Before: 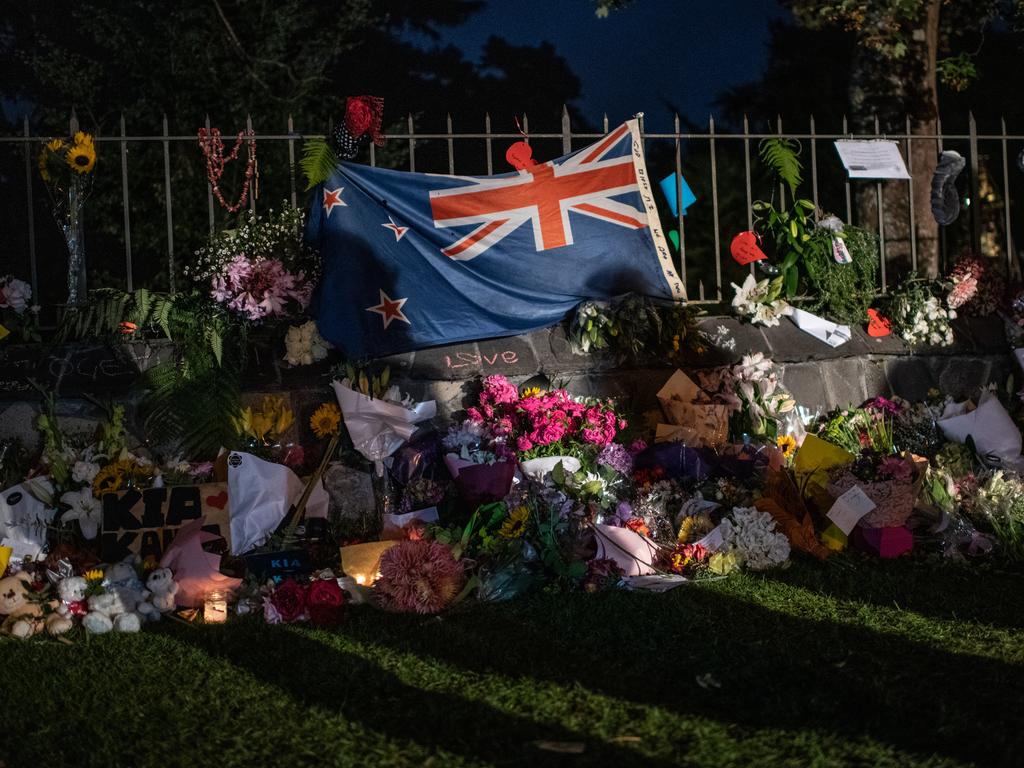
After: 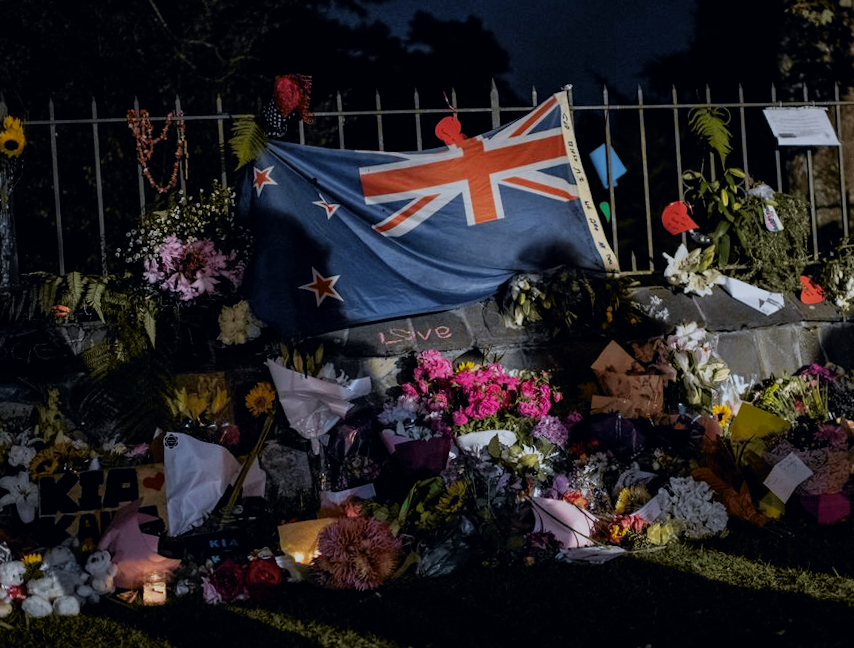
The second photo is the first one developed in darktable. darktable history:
filmic rgb: black relative exposure -7.65 EV, white relative exposure 4.56 EV, hardness 3.61, color science v6 (2022)
tone curve: curves: ch0 [(0, 0) (0.15, 0.17) (0.452, 0.437) (0.611, 0.588) (0.751, 0.749) (1, 1)]; ch1 [(0, 0) (0.325, 0.327) (0.412, 0.45) (0.453, 0.484) (0.5, 0.501) (0.541, 0.55) (0.617, 0.612) (0.695, 0.697) (1, 1)]; ch2 [(0, 0) (0.386, 0.397) (0.452, 0.459) (0.505, 0.498) (0.524, 0.547) (0.574, 0.566) (0.633, 0.641) (1, 1)], color space Lab, independent channels, preserve colors none
crop and rotate: left 7.196%, top 4.574%, right 10.605%, bottom 13.178%
white balance: red 0.925, blue 1.046
rotate and perspective: rotation -1.24°, automatic cropping off
